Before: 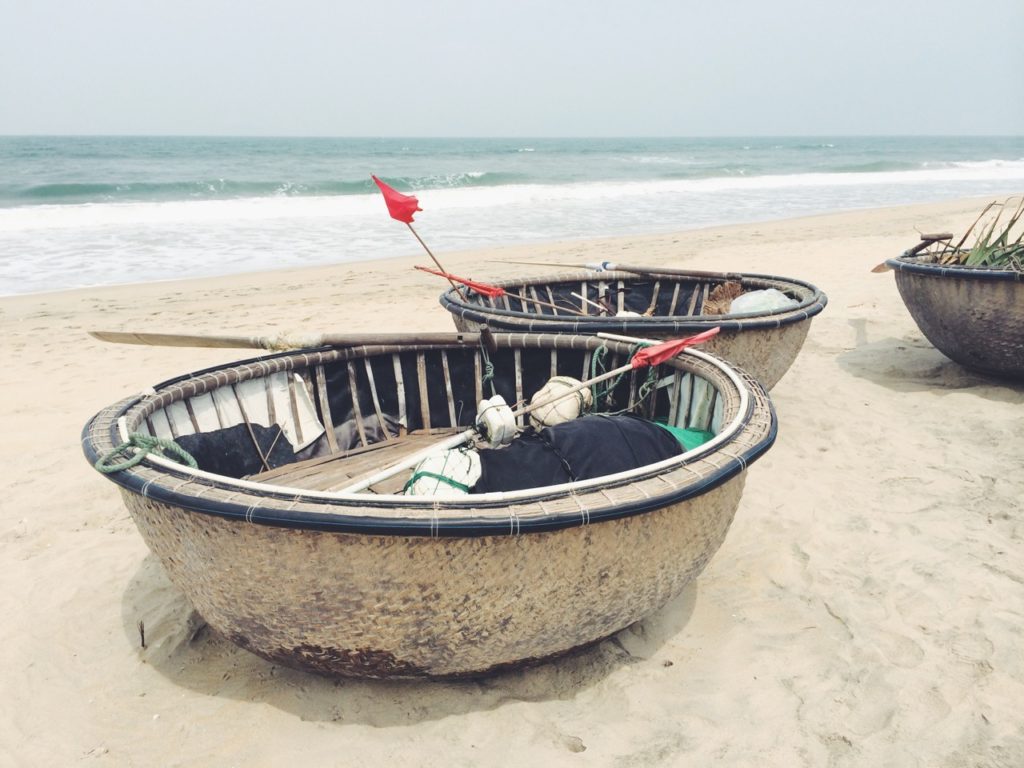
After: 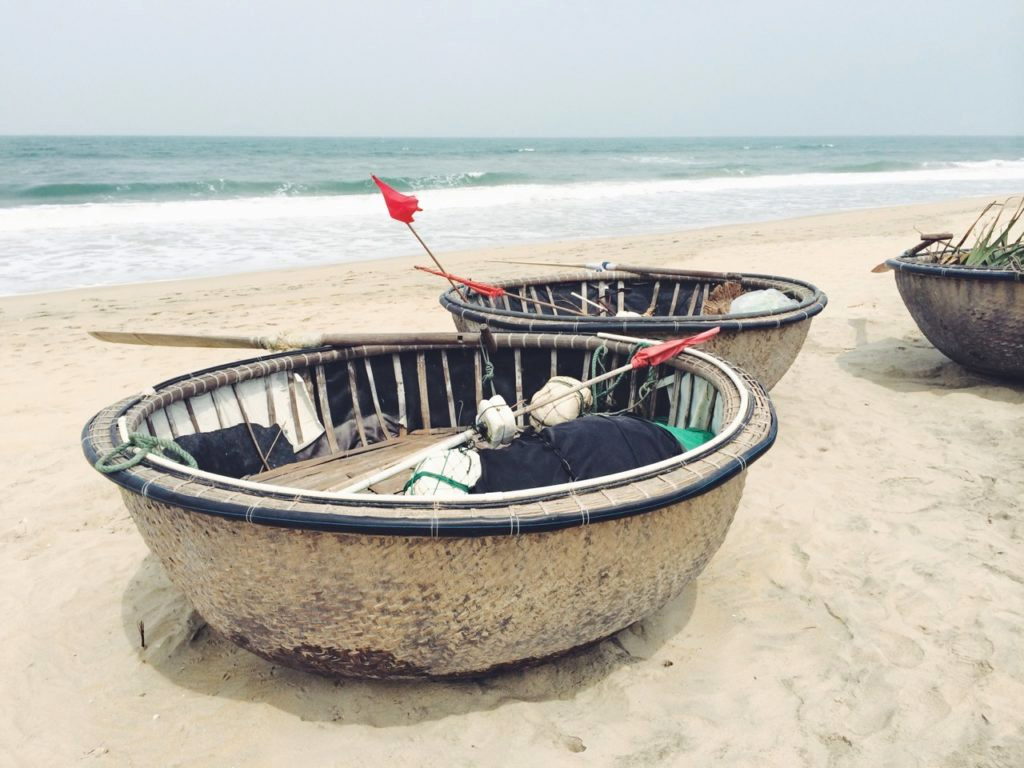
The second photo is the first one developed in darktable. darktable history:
shadows and highlights: shadows 13.05, white point adjustment 1.21, highlights -0.604, soften with gaussian
haze removal: compatibility mode true, adaptive false
